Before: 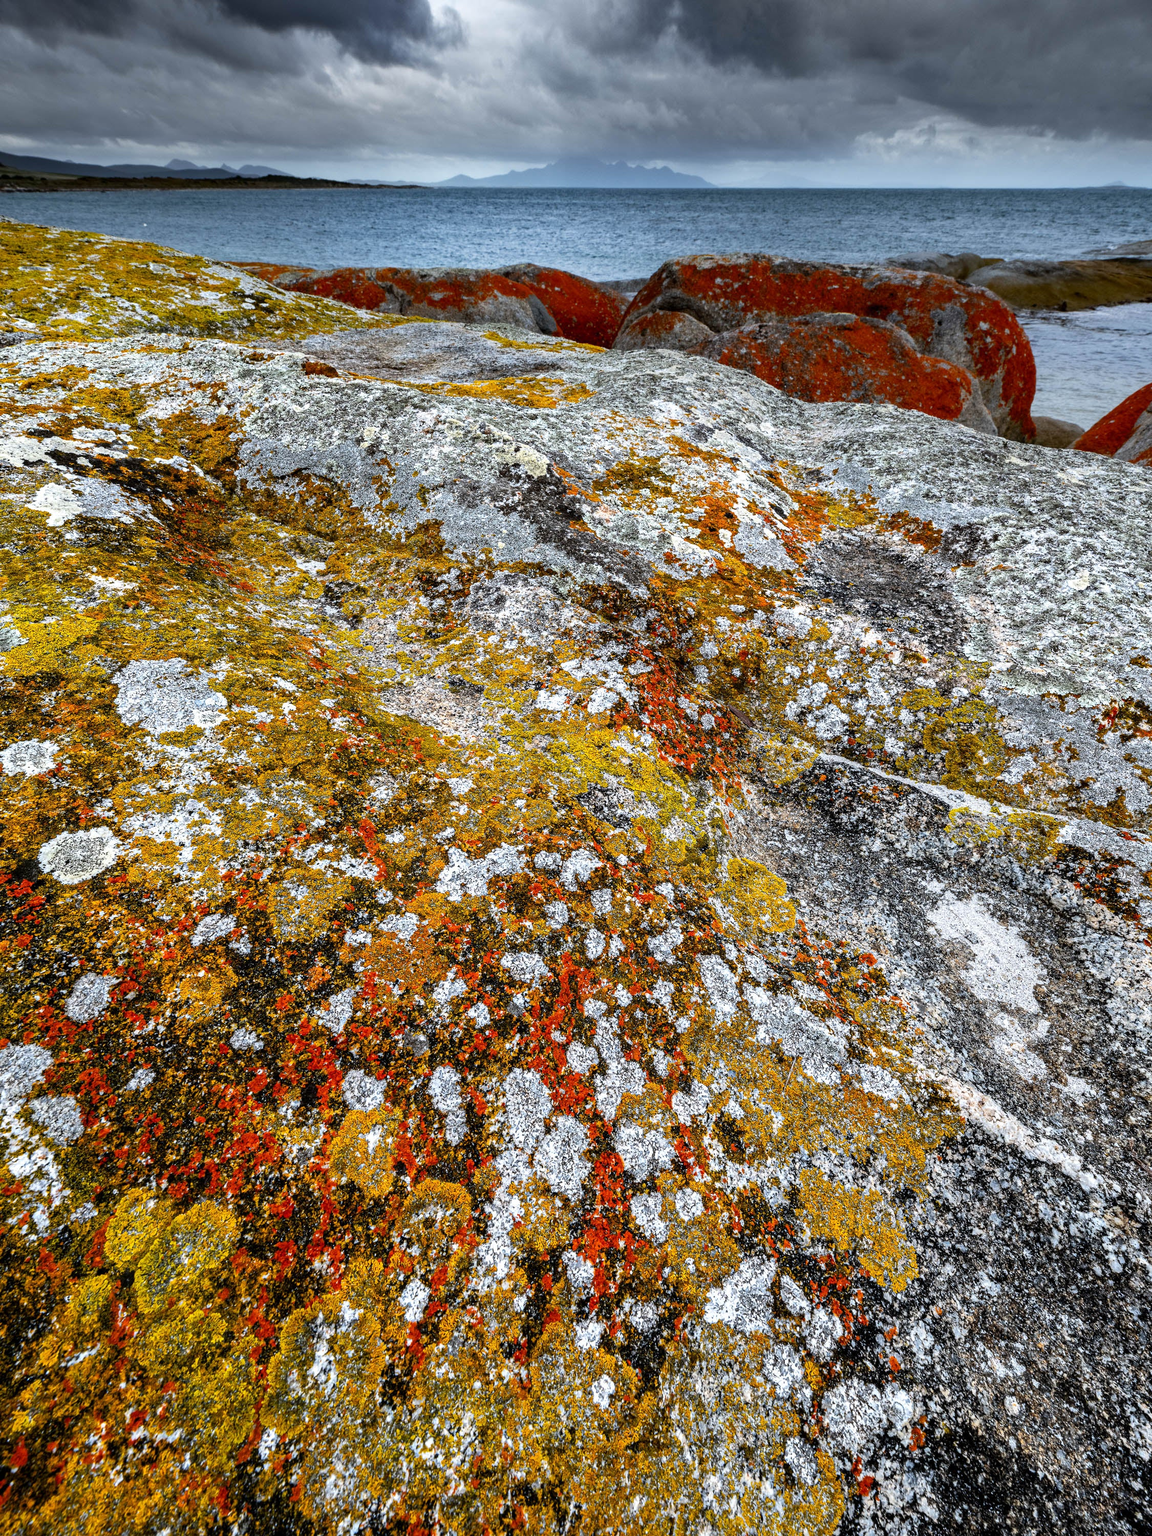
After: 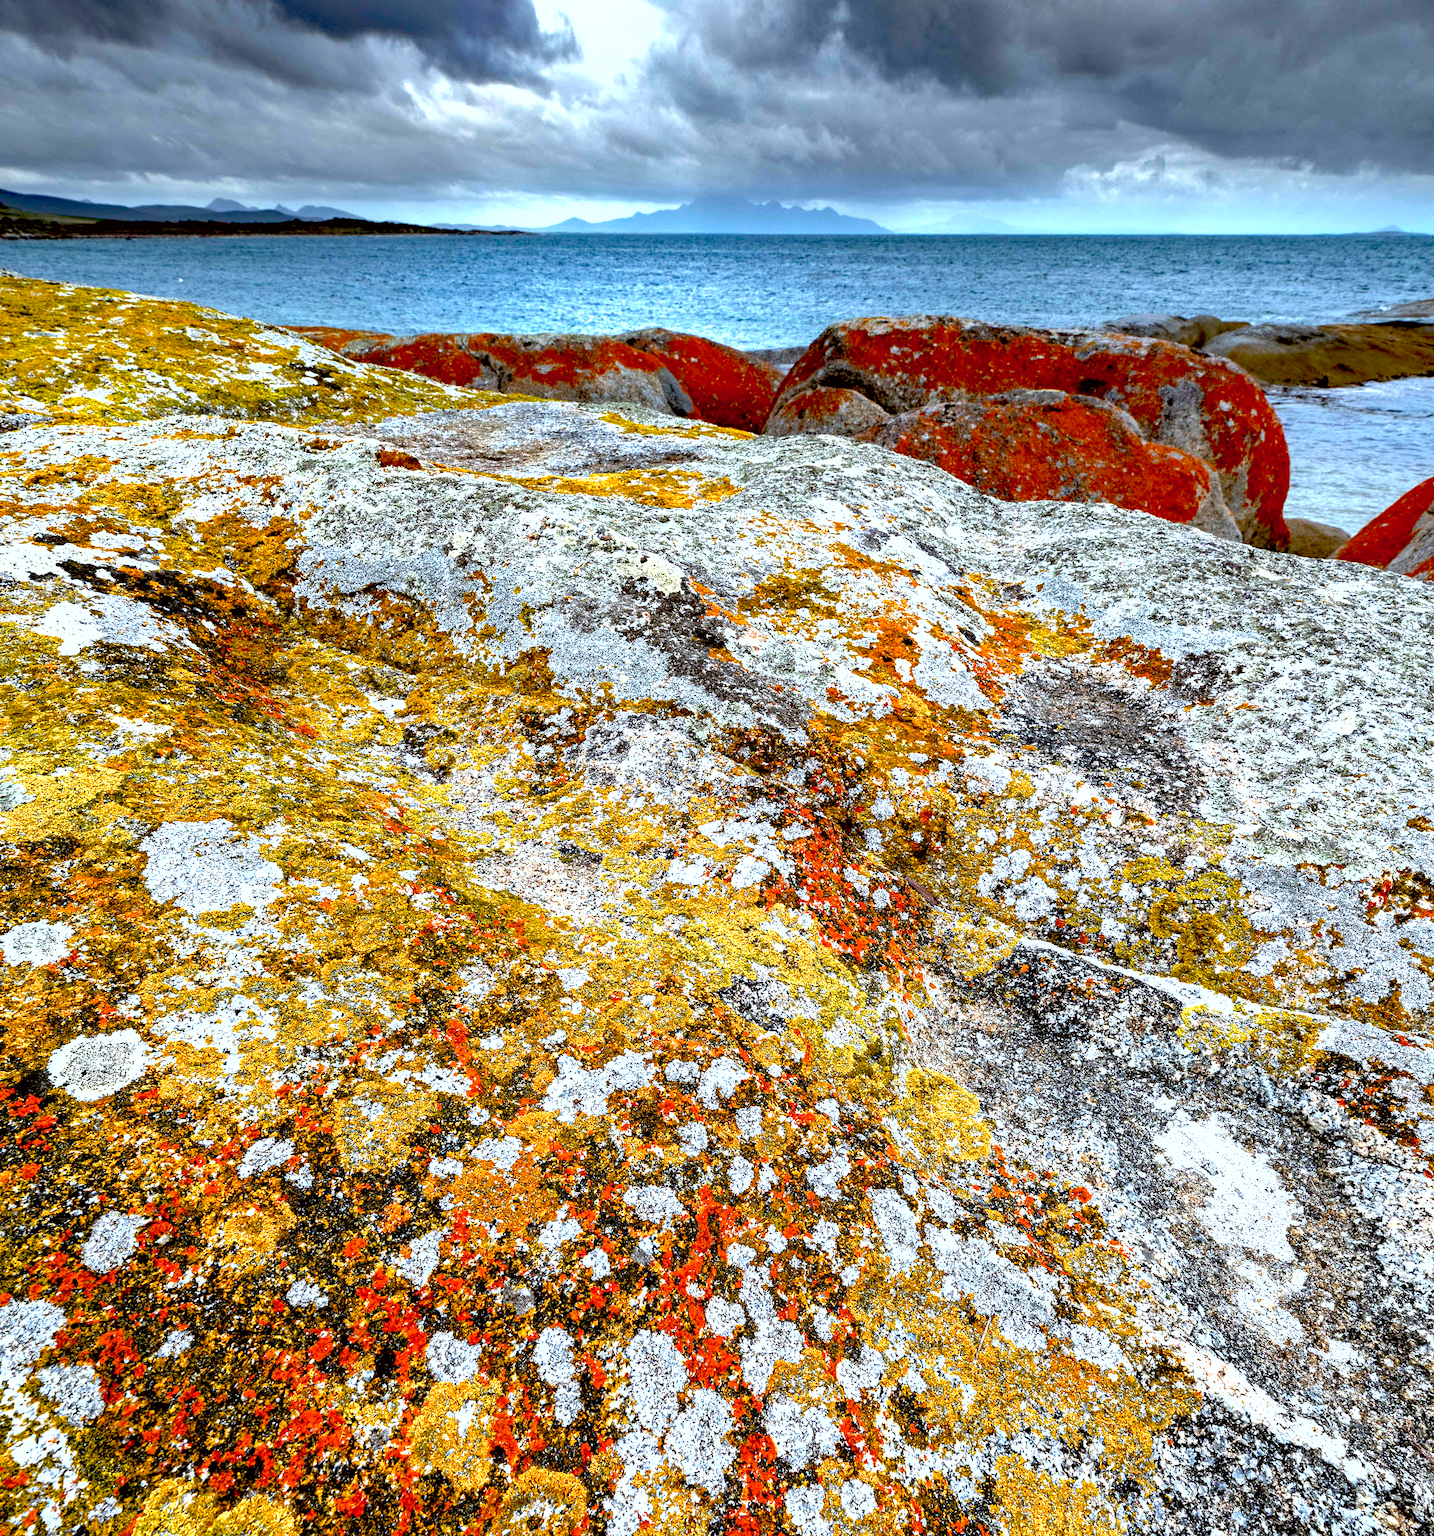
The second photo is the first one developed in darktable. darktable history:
crop: bottom 19.665%
color correction: highlights a* -2.79, highlights b* -2.69, shadows a* 2.03, shadows b* 2.87
color balance rgb: power › hue 60.57°, perceptual saturation grading › global saturation -2.453%, perceptual saturation grading › highlights -6.936%, perceptual saturation grading › mid-tones 8.535%, perceptual saturation grading › shadows 3.582%, global vibrance 33.836%
exposure: black level correction 0.01, exposure 1 EV, compensate exposure bias true, compensate highlight preservation false
haze removal: adaptive false
shadows and highlights: on, module defaults
